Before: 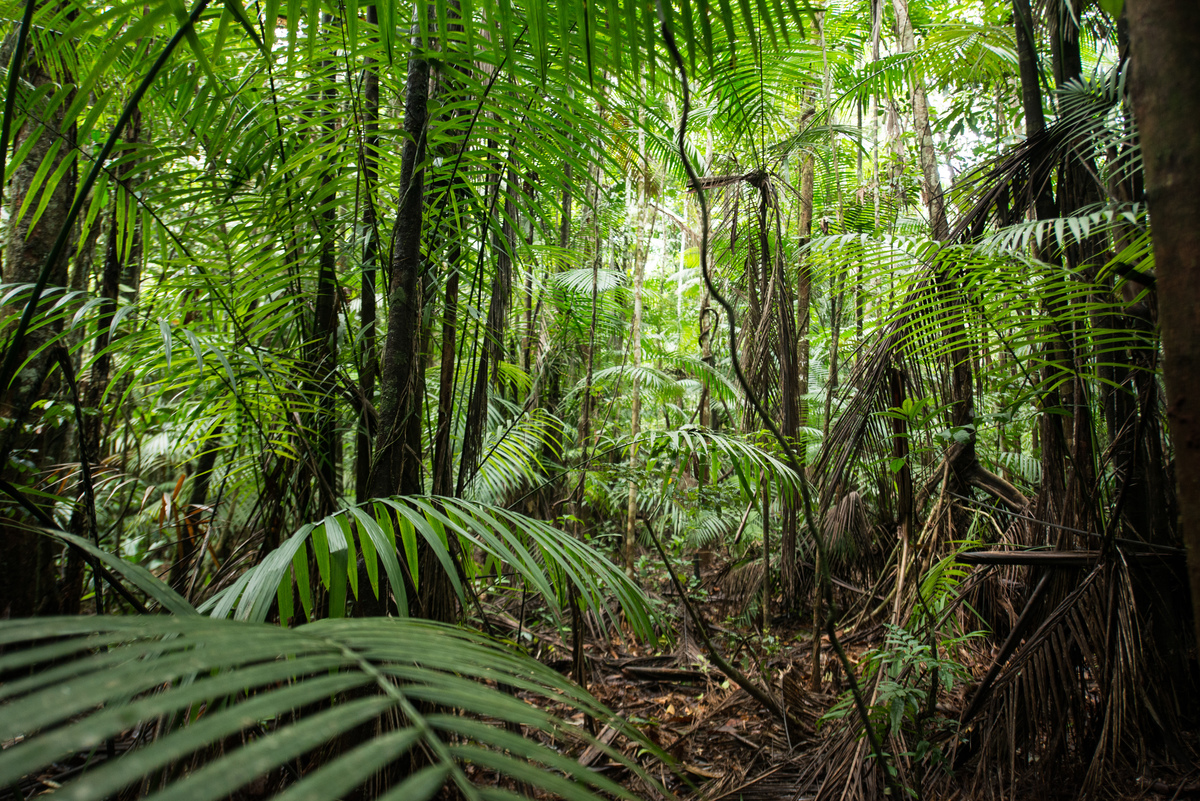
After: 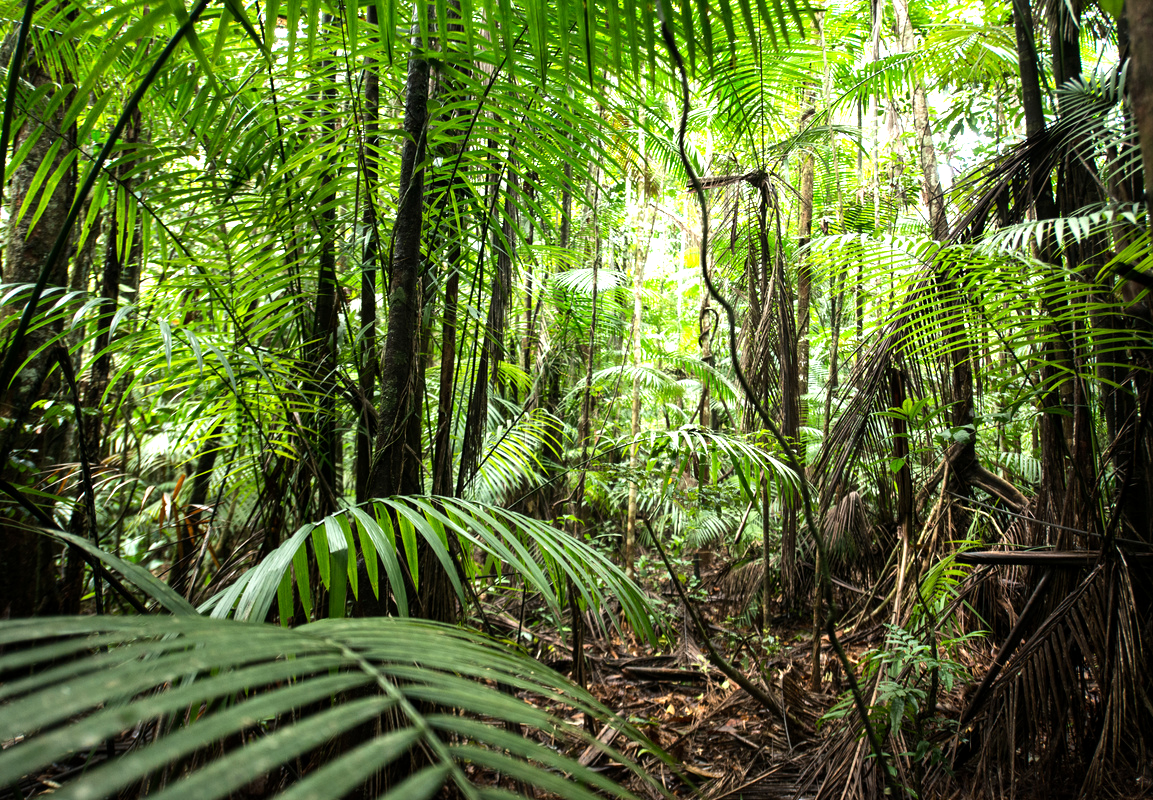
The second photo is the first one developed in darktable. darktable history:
crop: right 3.876%, bottom 0.04%
exposure: black level correction 0.001, exposure 0.498 EV, compensate highlight preservation false
tone equalizer: -8 EV -0.407 EV, -7 EV -0.415 EV, -6 EV -0.34 EV, -5 EV -0.201 EV, -3 EV 0.217 EV, -2 EV 0.322 EV, -1 EV 0.381 EV, +0 EV 0.392 EV, edges refinement/feathering 500, mask exposure compensation -1.57 EV, preserve details no
